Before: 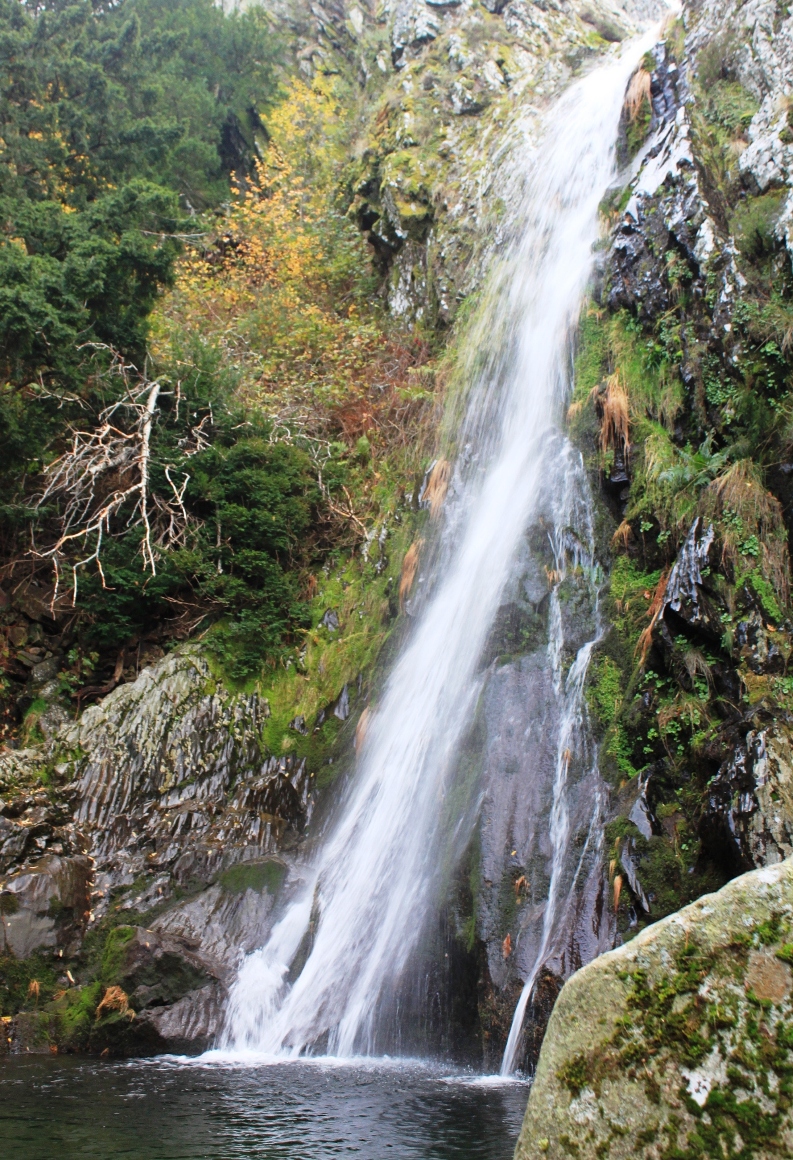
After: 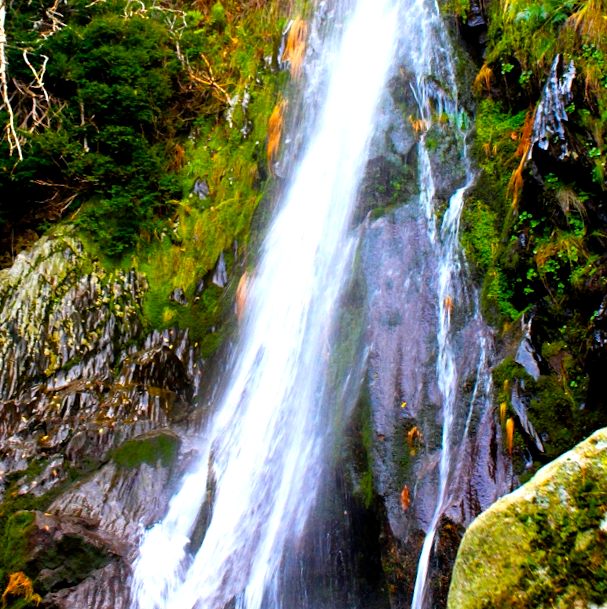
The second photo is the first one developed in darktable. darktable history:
color balance rgb: linear chroma grading › global chroma 25%, perceptual saturation grading › global saturation 50%
rotate and perspective: rotation -5°, crop left 0.05, crop right 0.952, crop top 0.11, crop bottom 0.89
white balance: emerald 1
crop and rotate: left 17.299%, top 35.115%, right 7.015%, bottom 1.024%
color balance: lift [0.991, 1, 1, 1], gamma [0.996, 1, 1, 1], input saturation 98.52%, contrast 20.34%, output saturation 103.72%
tone equalizer: on, module defaults
